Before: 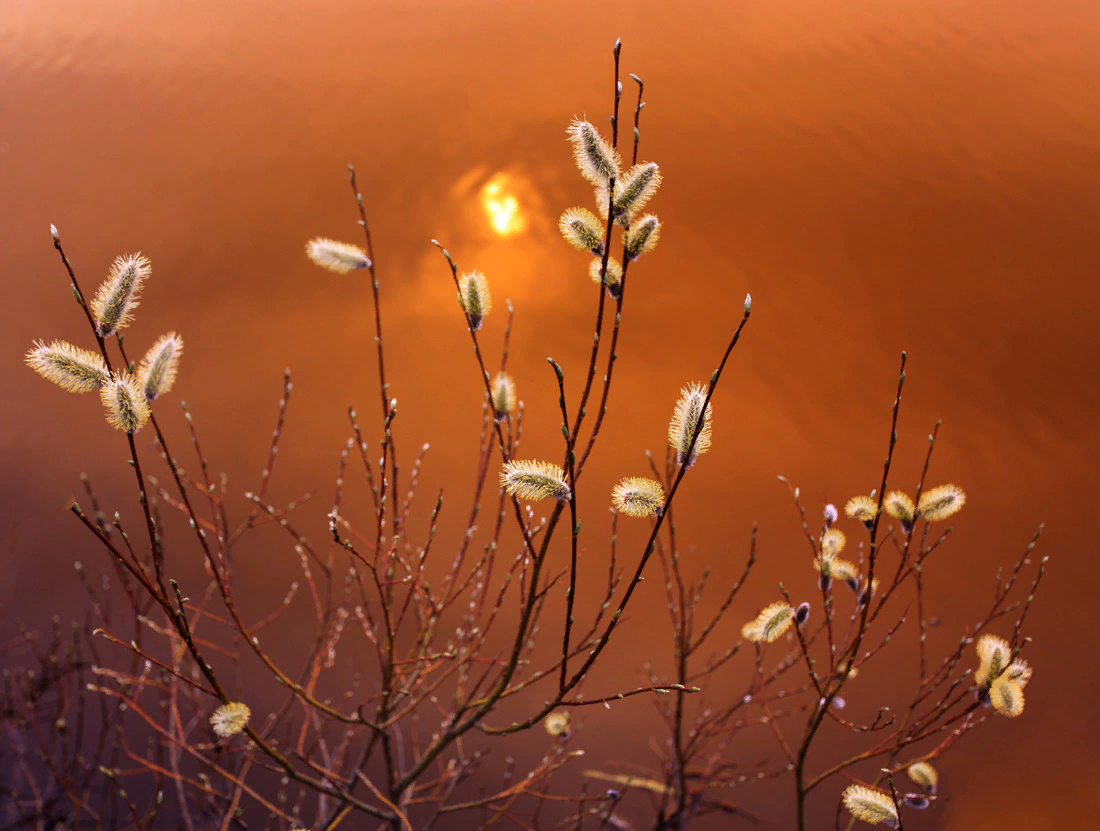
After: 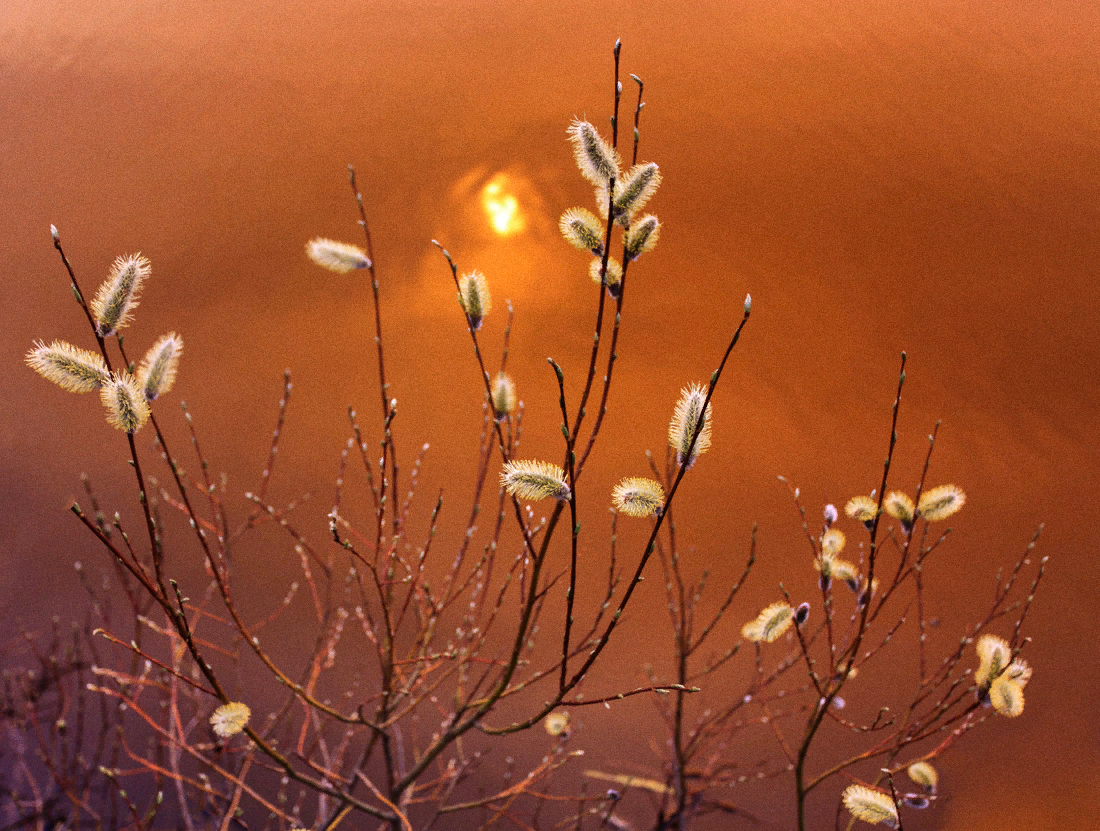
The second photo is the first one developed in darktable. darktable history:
grain: on, module defaults
shadows and highlights: white point adjustment 0.05, highlights color adjustment 55.9%, soften with gaussian
